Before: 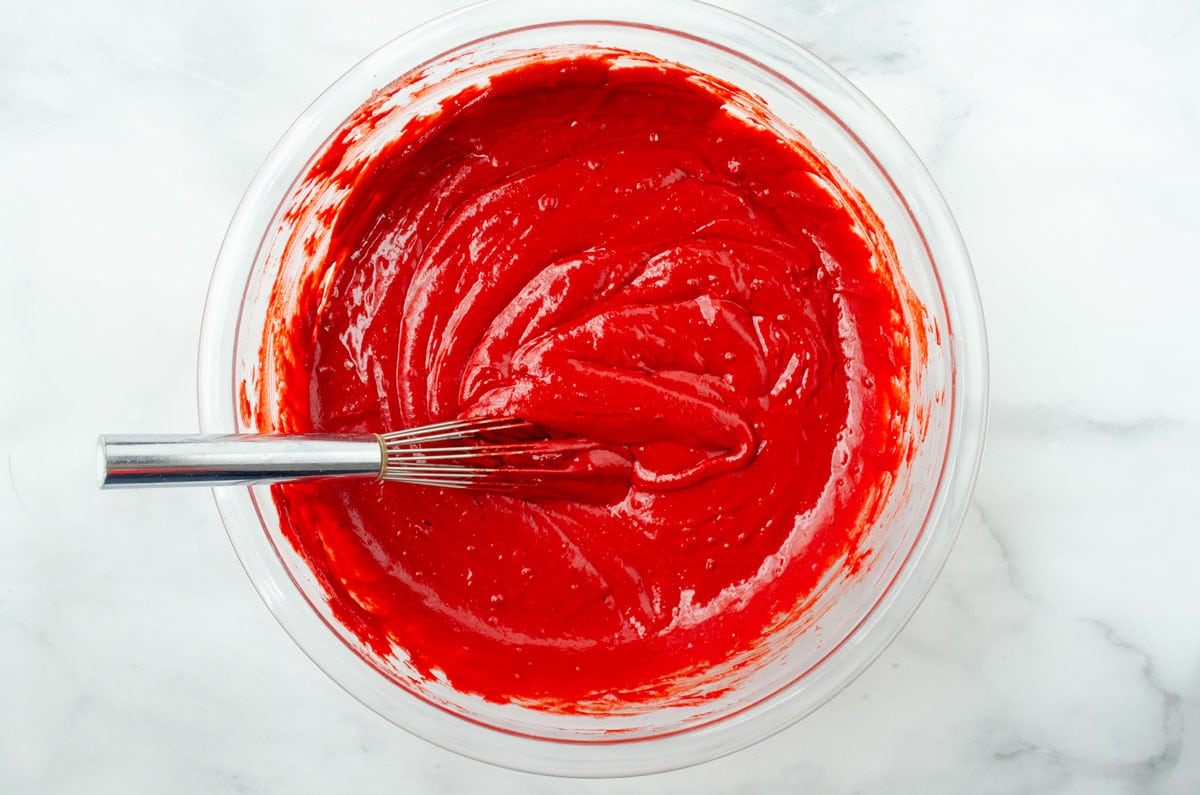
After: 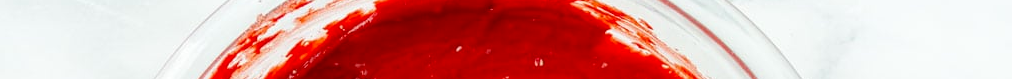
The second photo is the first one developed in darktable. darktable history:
crop and rotate: left 9.644%, top 9.491%, right 6.021%, bottom 80.509%
exposure: black level correction 0.005, exposure 0.014 EV, compensate highlight preservation false
